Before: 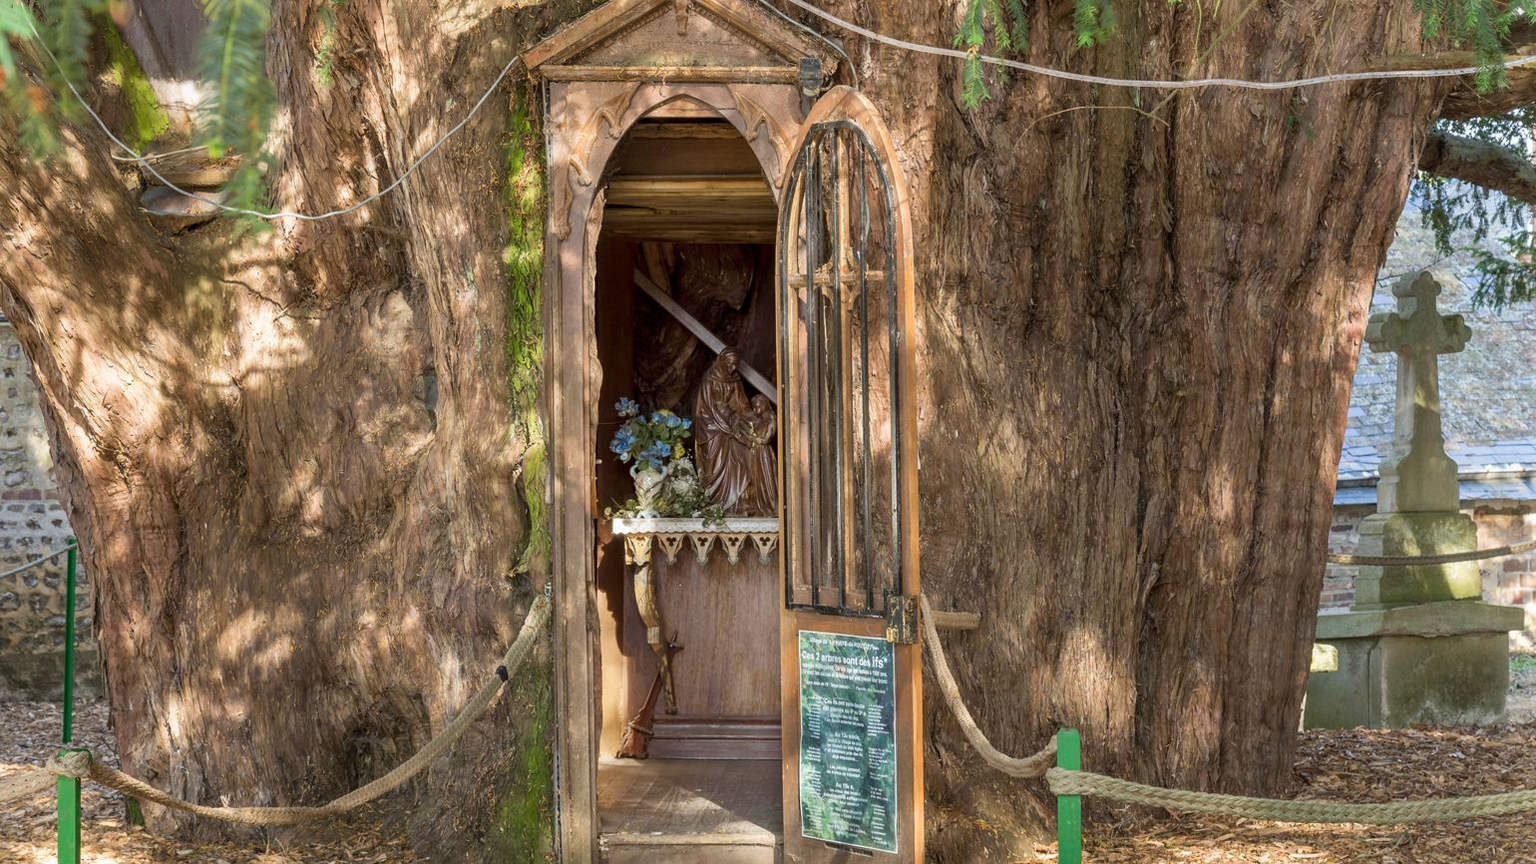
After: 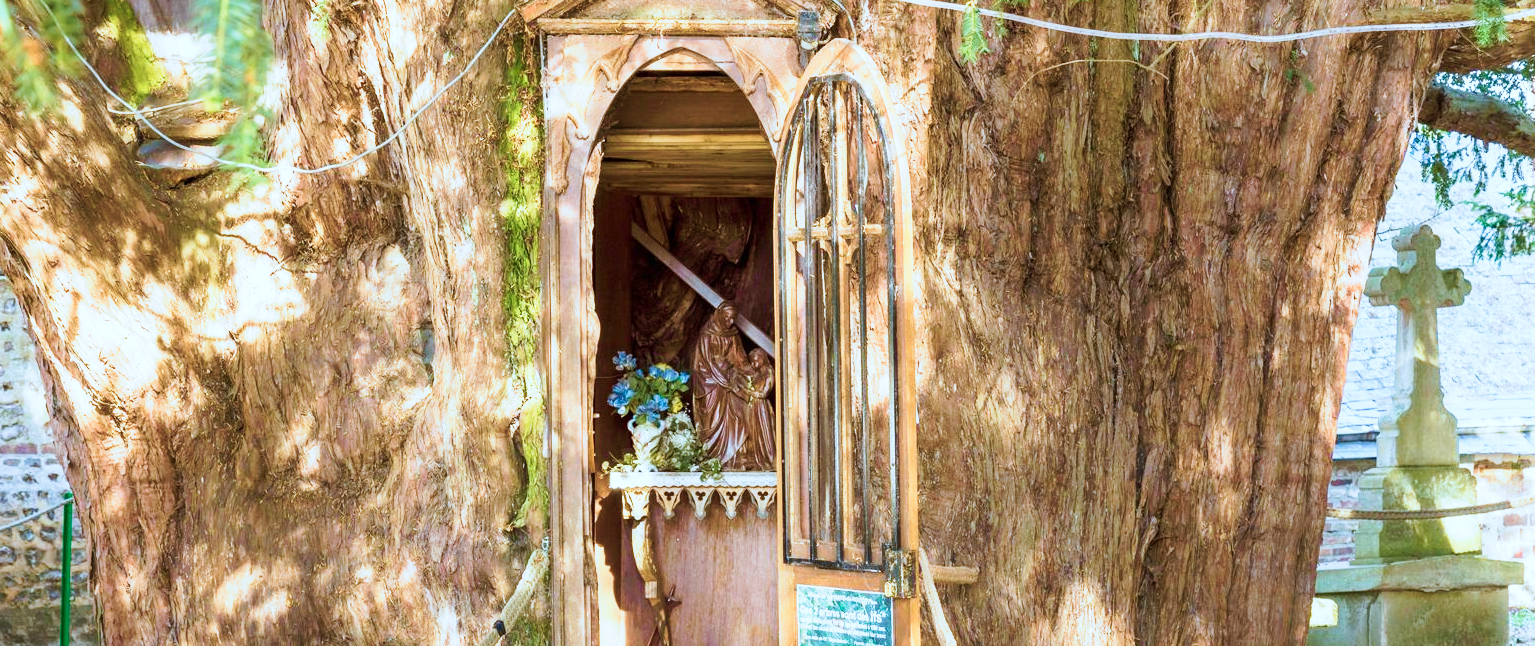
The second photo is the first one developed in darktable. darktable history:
color correction: highlights a* -3.74, highlights b* -10.88
tone curve: curves: ch0 [(0, 0) (0.003, 0.003) (0.011, 0.014) (0.025, 0.031) (0.044, 0.055) (0.069, 0.086) (0.1, 0.124) (0.136, 0.168) (0.177, 0.22) (0.224, 0.278) (0.277, 0.344) (0.335, 0.426) (0.399, 0.515) (0.468, 0.597) (0.543, 0.672) (0.623, 0.746) (0.709, 0.815) (0.801, 0.881) (0.898, 0.939) (1, 1)], preserve colors none
exposure: exposure -0.046 EV, compensate exposure bias true, compensate highlight preservation false
velvia: strength 67.17%, mid-tones bias 0.97
base curve: curves: ch0 [(0, 0) (0.088, 0.125) (0.176, 0.251) (0.354, 0.501) (0.613, 0.749) (1, 0.877)], preserve colors none
crop: left 0.28%, top 5.504%, bottom 19.9%
tone equalizer: -8 EV 0.001 EV, -7 EV -0.001 EV, -6 EV 0.001 EV, -5 EV -0.06 EV, -4 EV -0.149 EV, -3 EV -0.179 EV, -2 EV 0.263 EV, -1 EV 0.728 EV, +0 EV 0.514 EV, mask exposure compensation -0.506 EV
